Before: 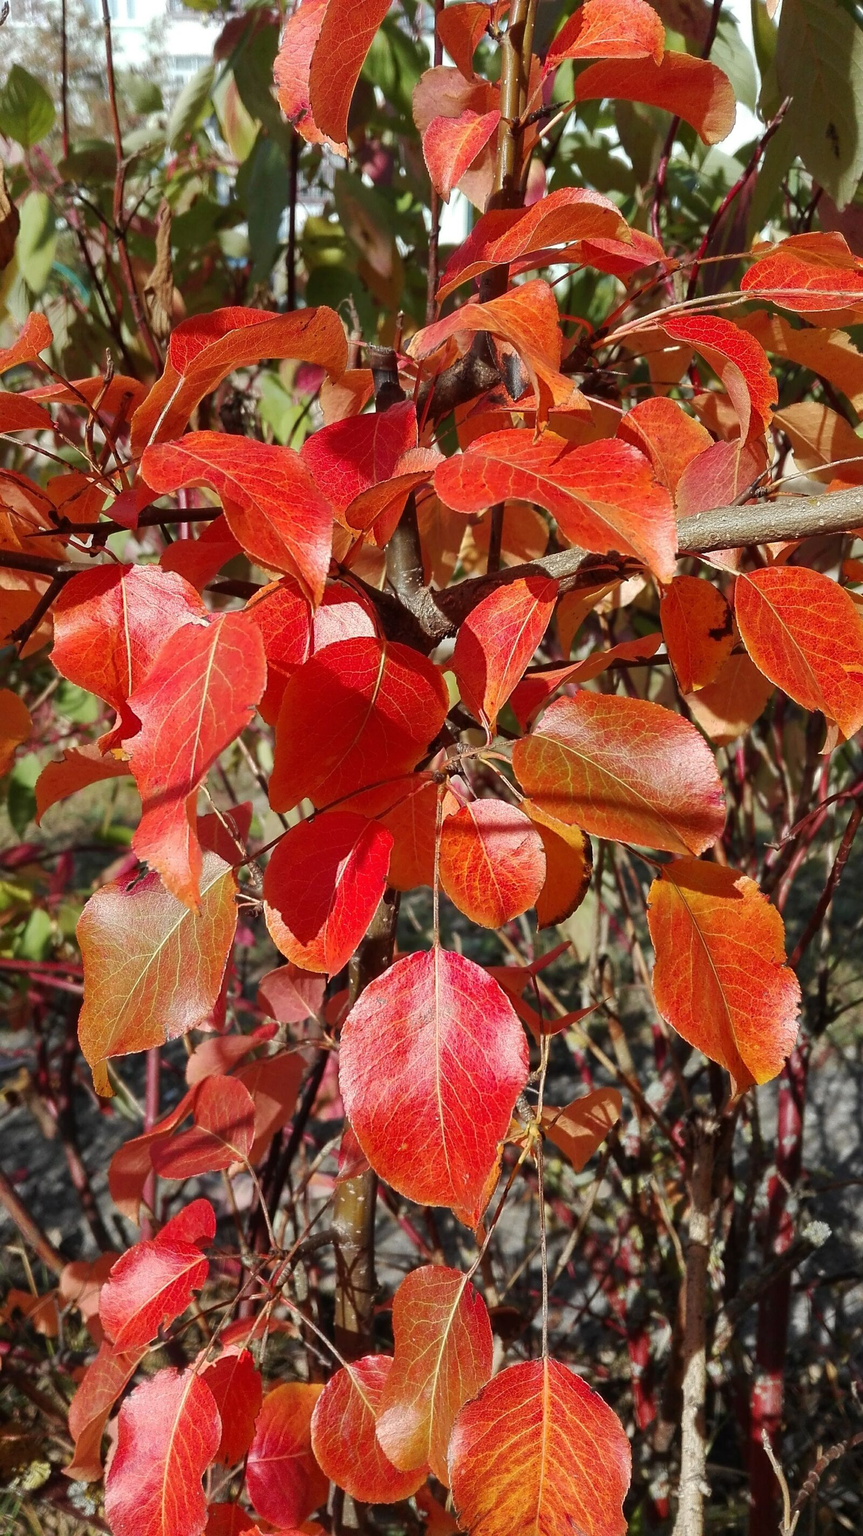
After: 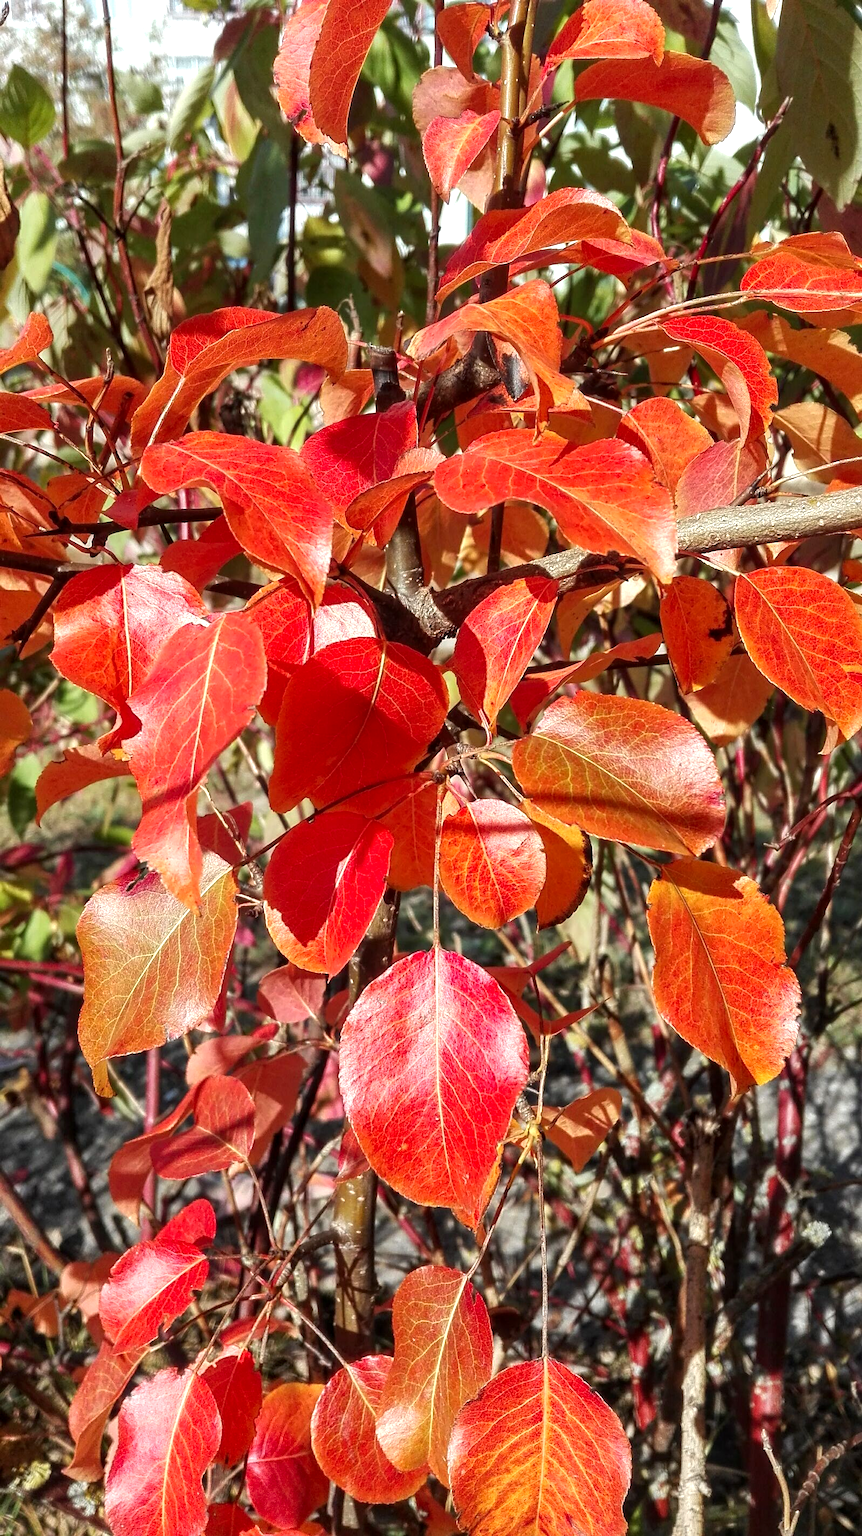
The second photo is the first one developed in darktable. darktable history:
local contrast: on, module defaults
levels: levels [0, 0.43, 0.859]
